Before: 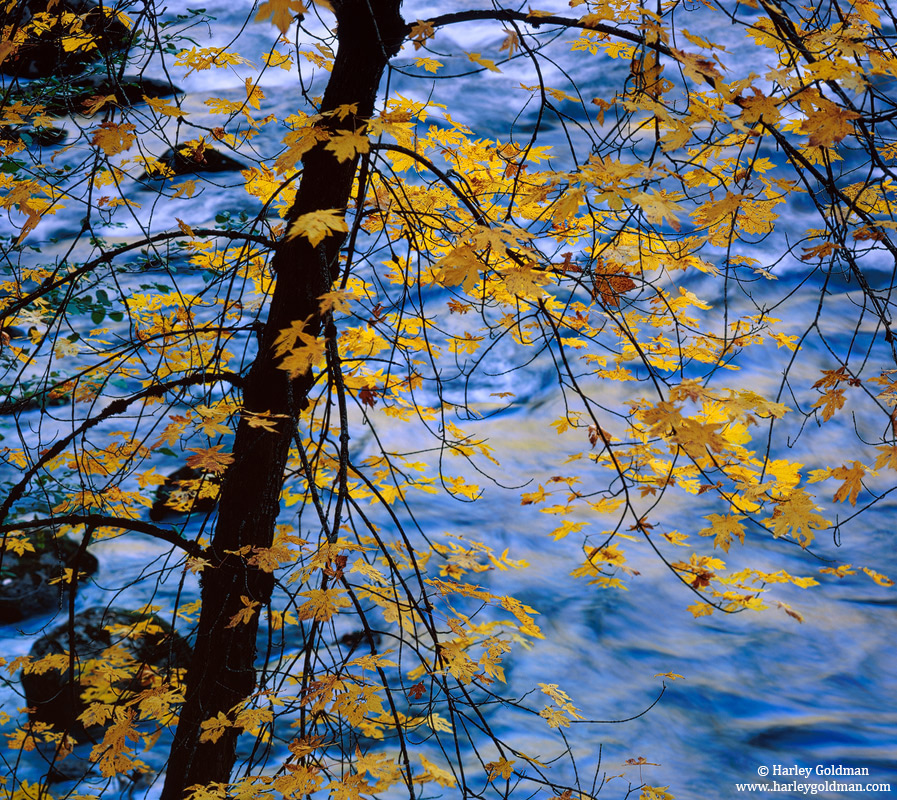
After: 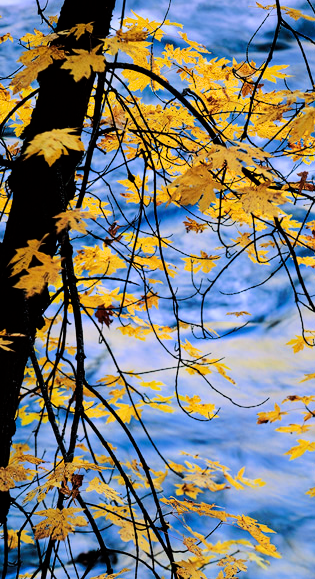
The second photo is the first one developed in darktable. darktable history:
crop and rotate: left 29.476%, top 10.214%, right 35.32%, bottom 17.333%
tone equalizer: -8 EV -1.08 EV, -7 EV -1.01 EV, -6 EV -0.867 EV, -5 EV -0.578 EV, -3 EV 0.578 EV, -2 EV 0.867 EV, -1 EV 1.01 EV, +0 EV 1.08 EV, edges refinement/feathering 500, mask exposure compensation -1.57 EV, preserve details no
filmic rgb: black relative exposure -7.65 EV, white relative exposure 4.56 EV, hardness 3.61, color science v6 (2022)
